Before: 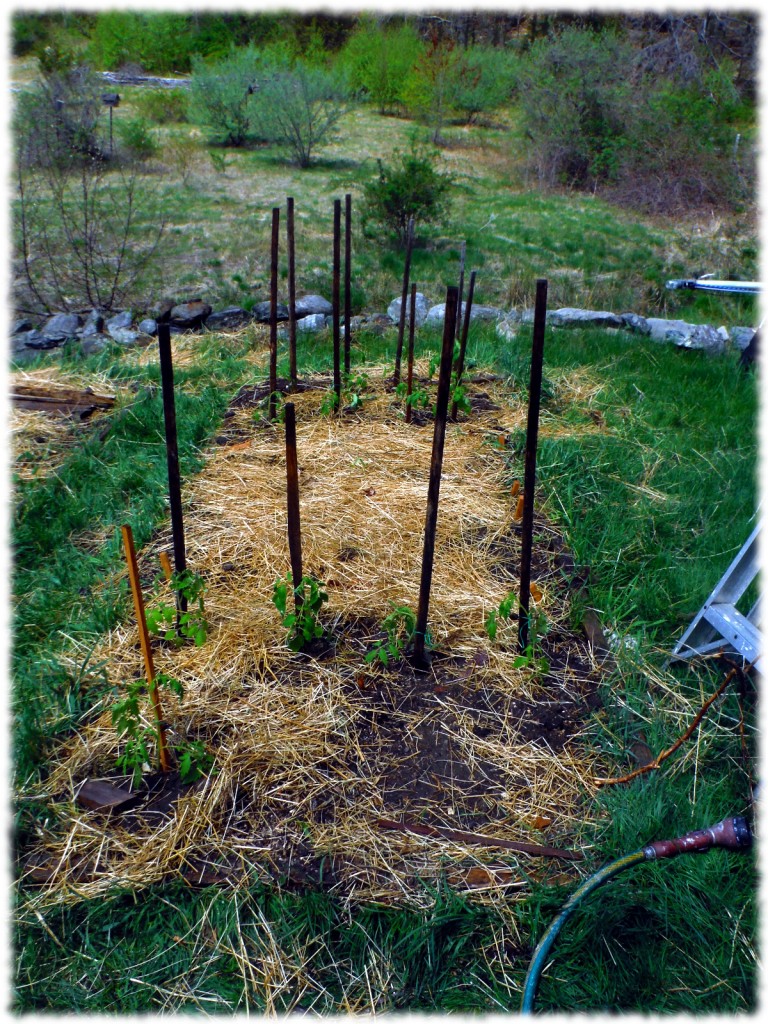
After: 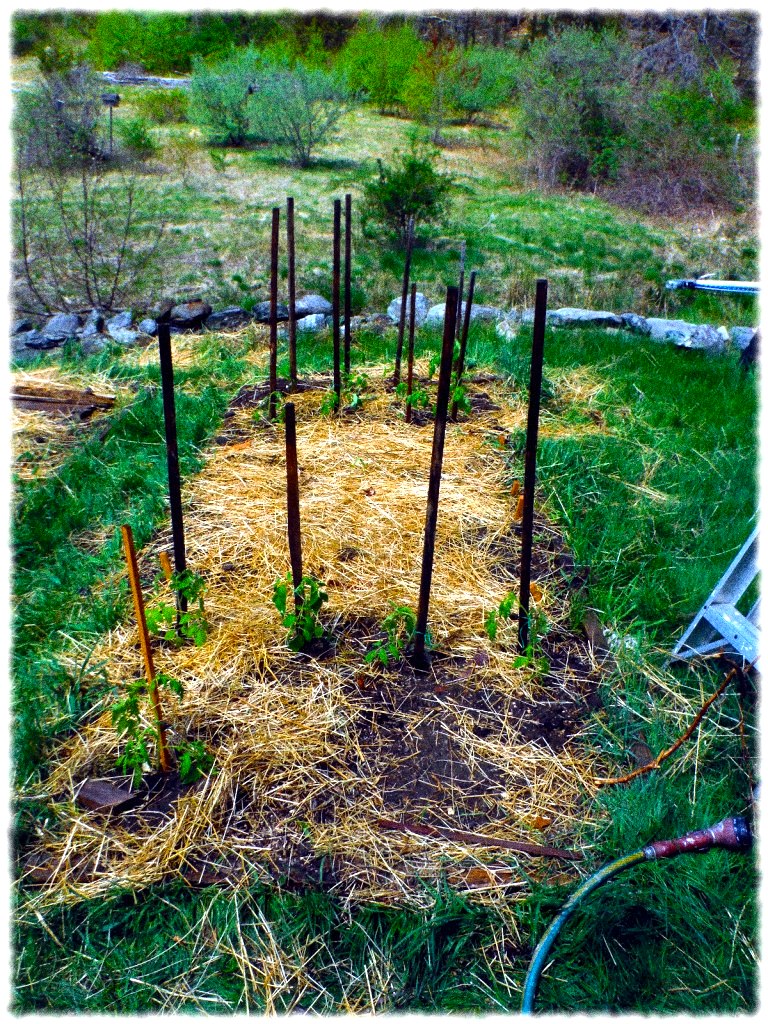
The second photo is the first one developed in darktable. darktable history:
exposure: exposure 0.6 EV, compensate highlight preservation false
grain: coarseness 14.49 ISO, strength 48.04%, mid-tones bias 35%
color balance rgb: linear chroma grading › global chroma 8.33%, perceptual saturation grading › global saturation 18.52%, global vibrance 7.87%
local contrast: mode bilateral grid, contrast 20, coarseness 100, detail 150%, midtone range 0.2
